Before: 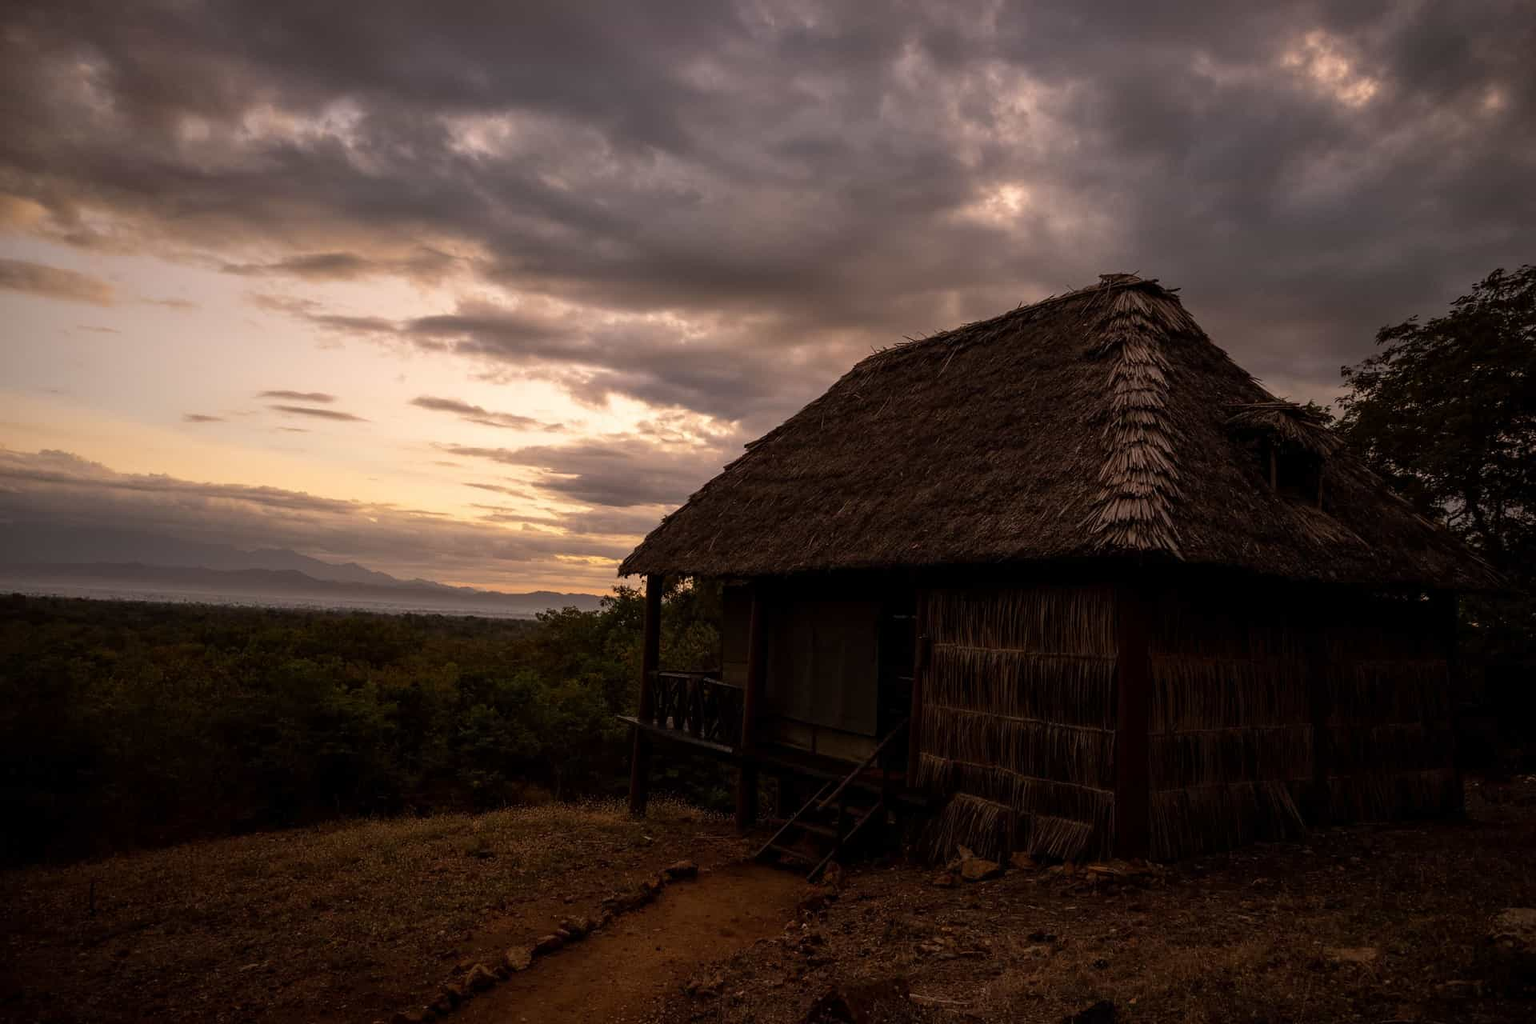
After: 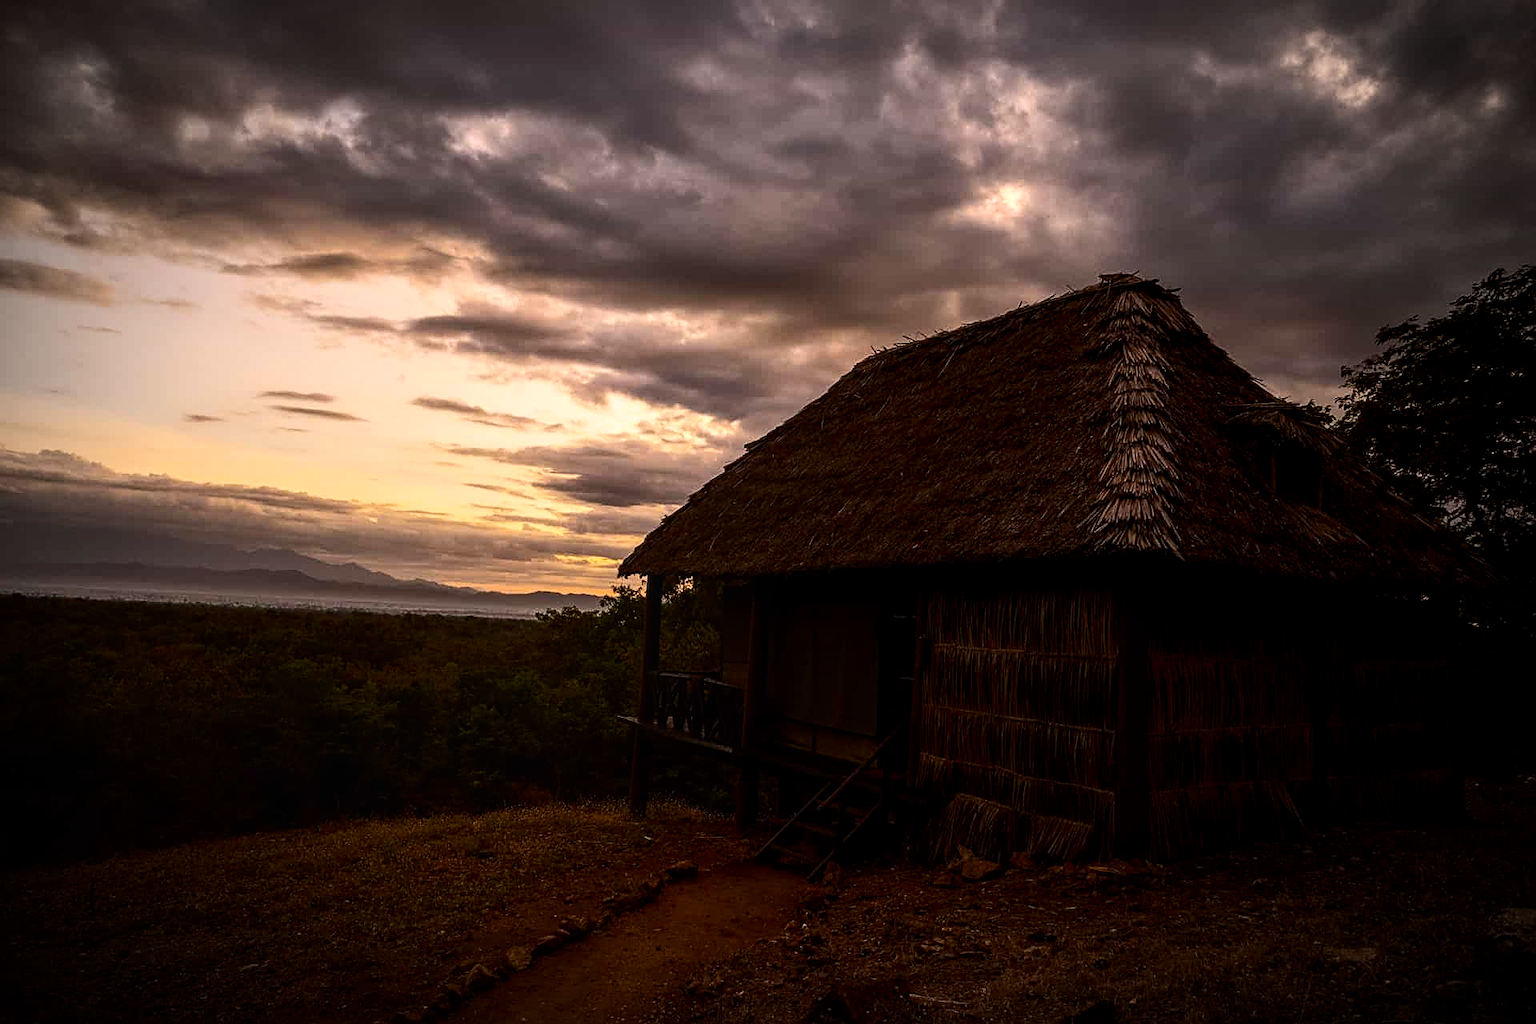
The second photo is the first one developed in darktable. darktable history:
contrast brightness saturation: contrast 0.28
vignetting: automatic ratio true
color balance rgb: perceptual saturation grading › global saturation 20%, global vibrance 20%
sharpen: on, module defaults
local contrast: on, module defaults
